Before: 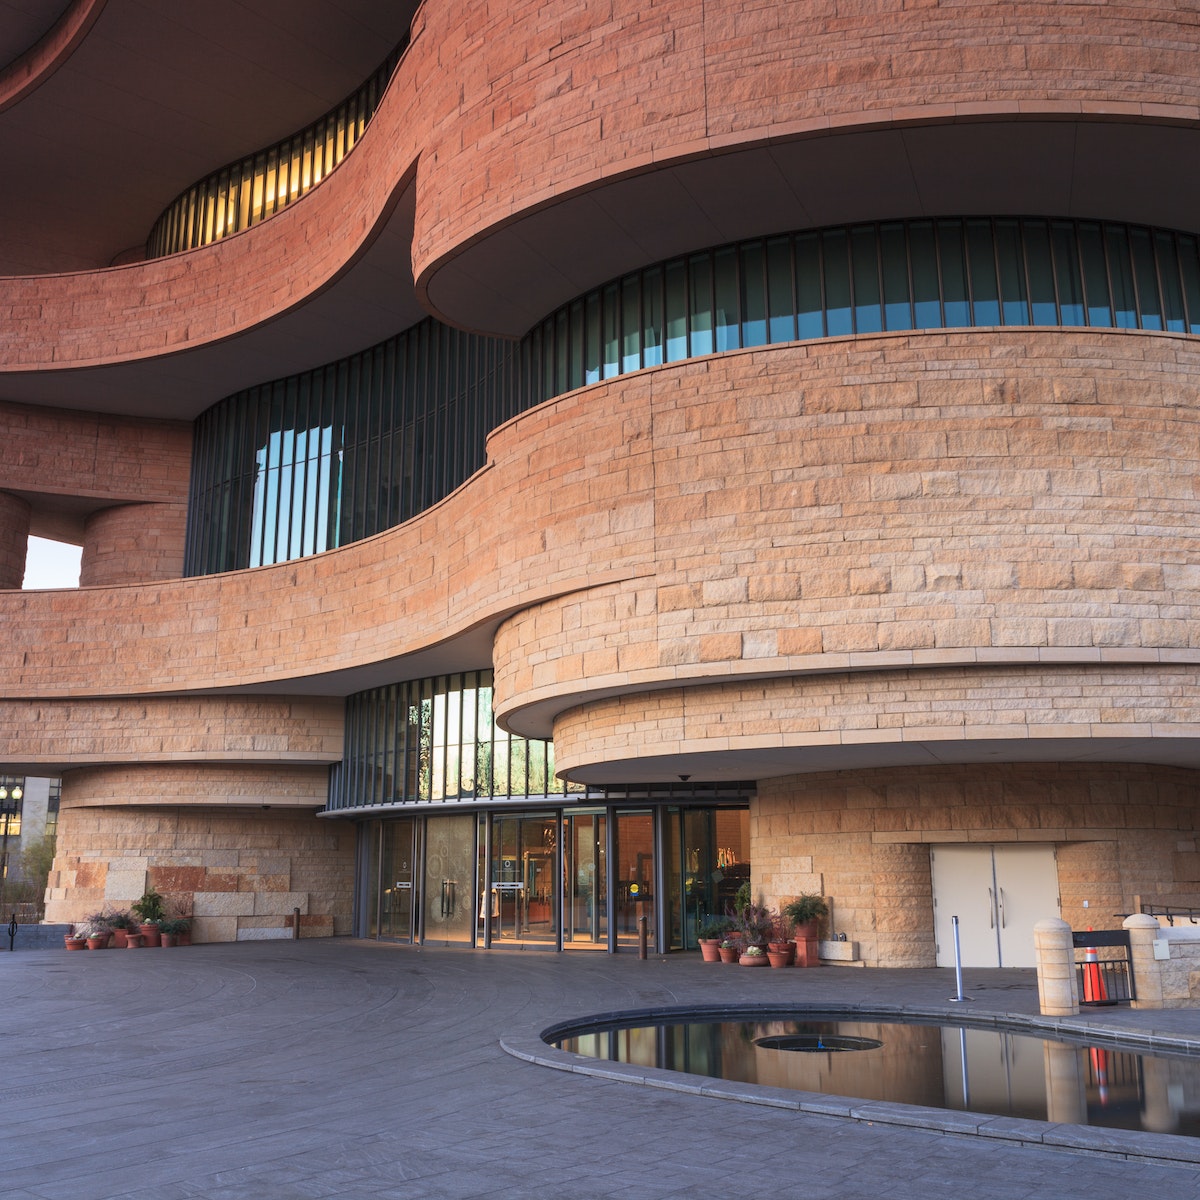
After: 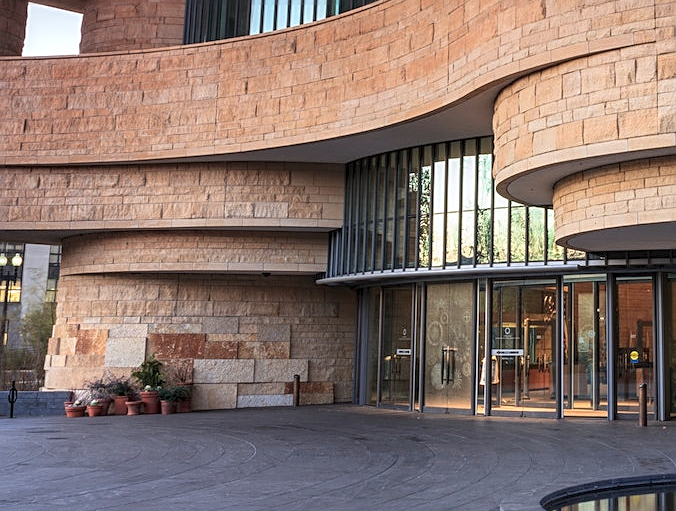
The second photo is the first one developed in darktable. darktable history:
local contrast: detail 140%
sharpen: on, module defaults
crop: top 44.483%, right 43.593%, bottom 12.892%
white balance: red 0.986, blue 1.01
